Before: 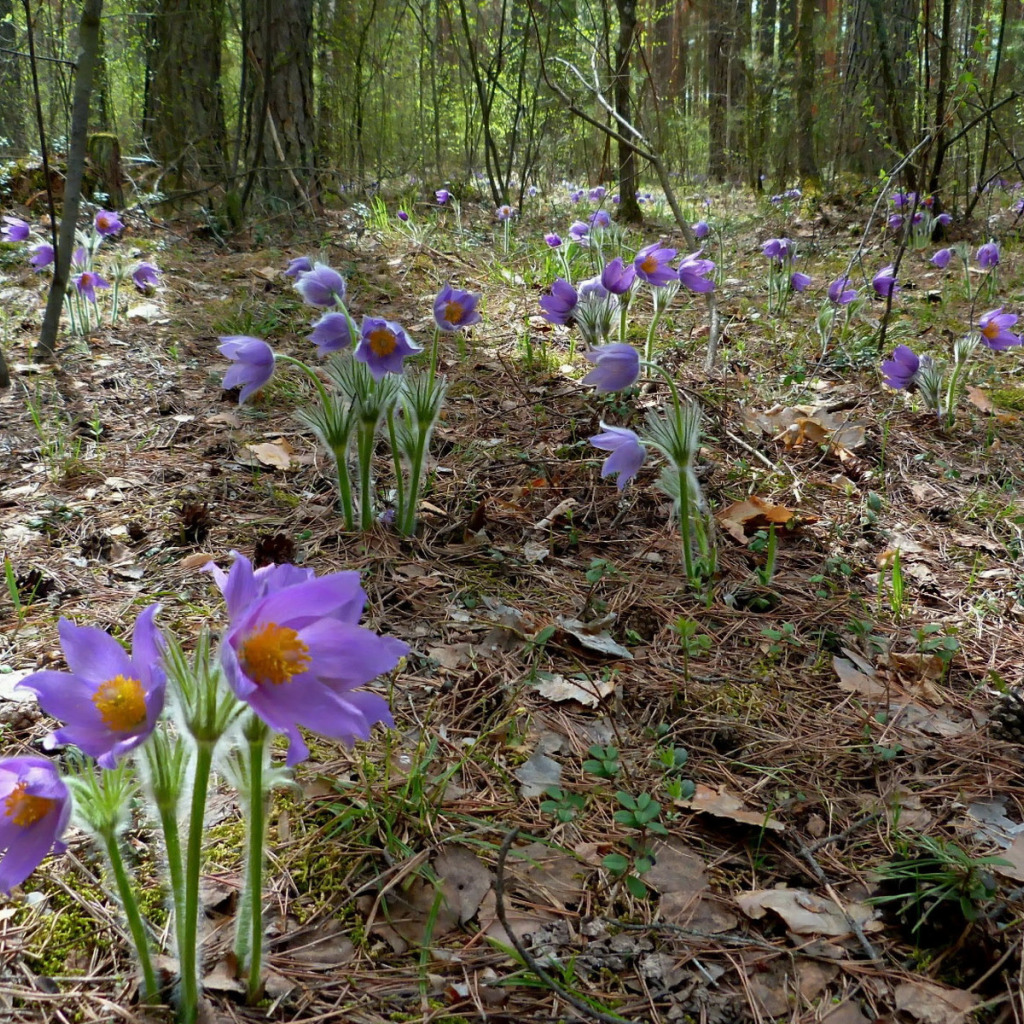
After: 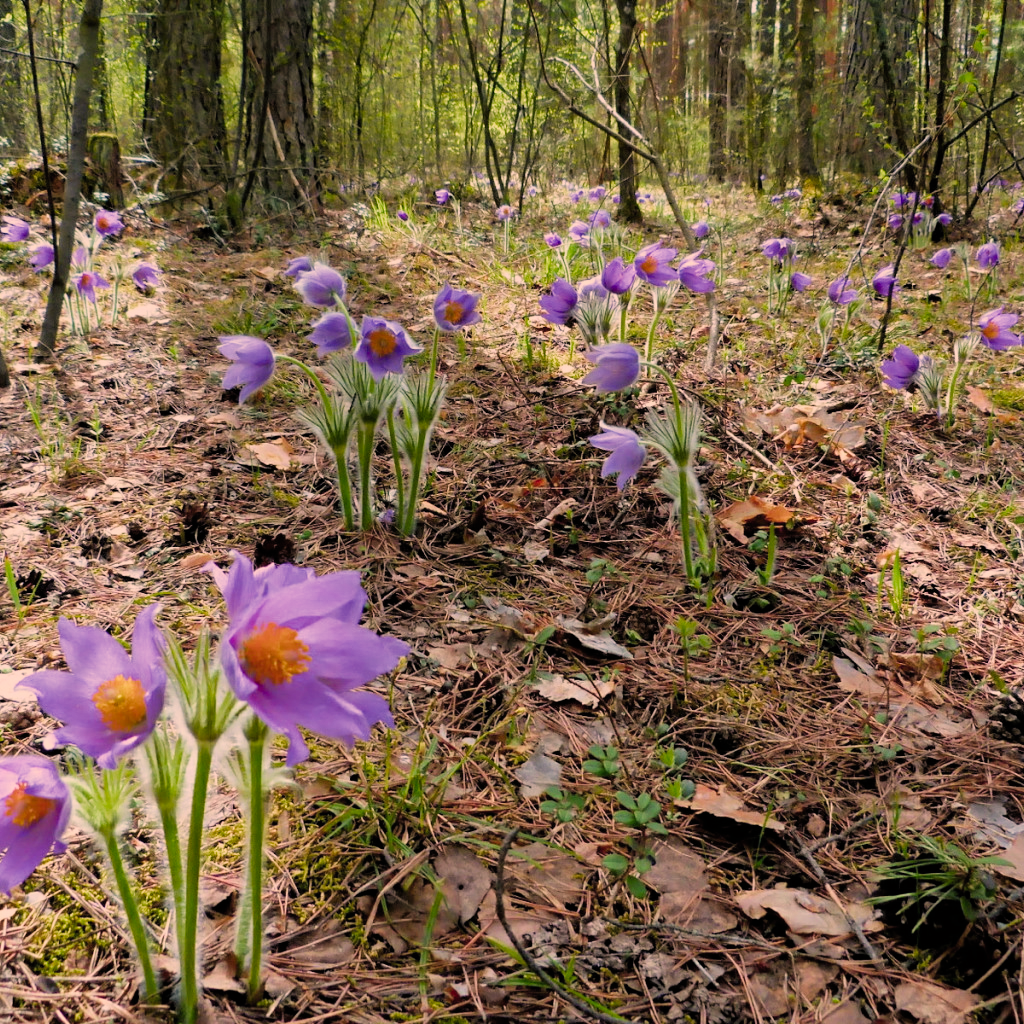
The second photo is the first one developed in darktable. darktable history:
color calibration: output R [0.972, 0.068, -0.094, 0], output G [-0.178, 1.216, -0.086, 0], output B [0.095, -0.136, 0.98, 0], illuminant as shot in camera, x 0.358, y 0.373, temperature 4628.91 K
filmic rgb: black relative exposure -7.65 EV, white relative exposure 4.56 EV, hardness 3.61, color science v4 (2020), iterations of high-quality reconstruction 0
exposure: black level correction 0, exposure 0.587 EV, compensate highlight preservation false
color correction: highlights a* 17.6, highlights b* 18.96
